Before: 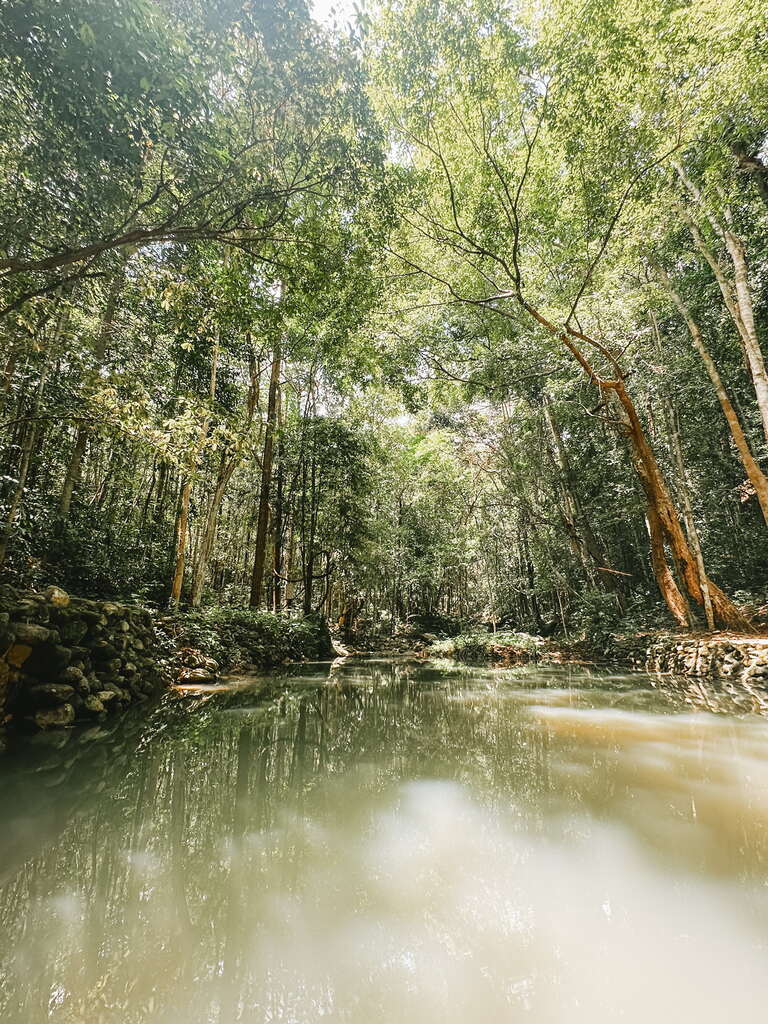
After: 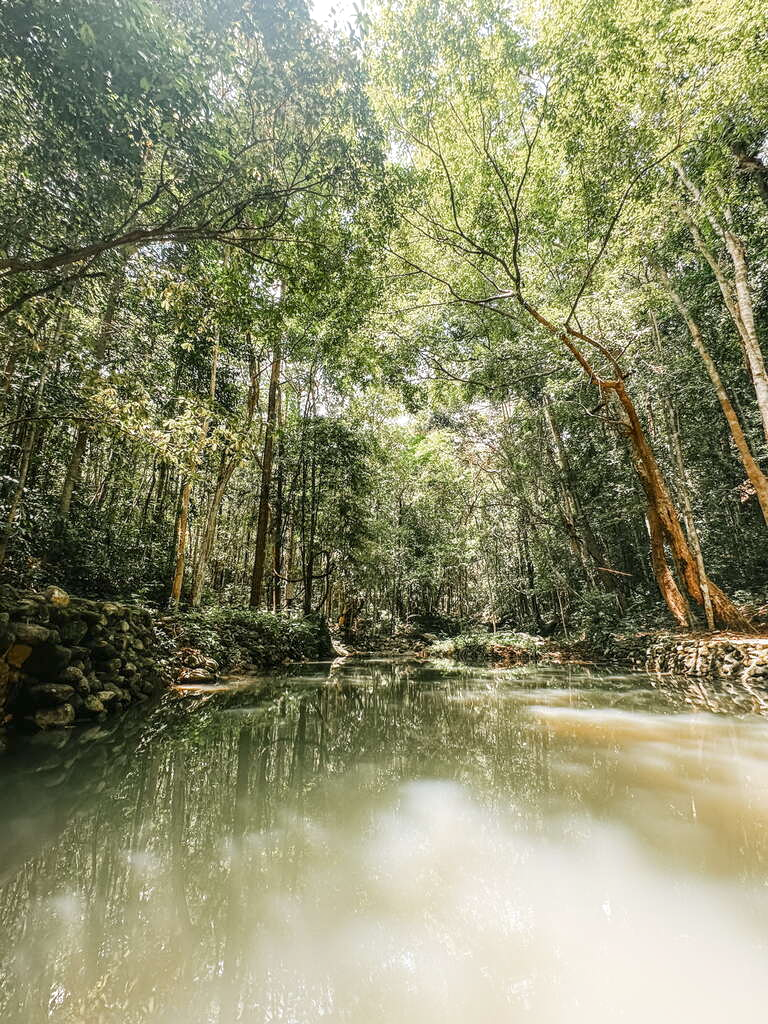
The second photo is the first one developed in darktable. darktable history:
shadows and highlights: shadows -23.08, highlights 46.15, soften with gaussian
local contrast: on, module defaults
